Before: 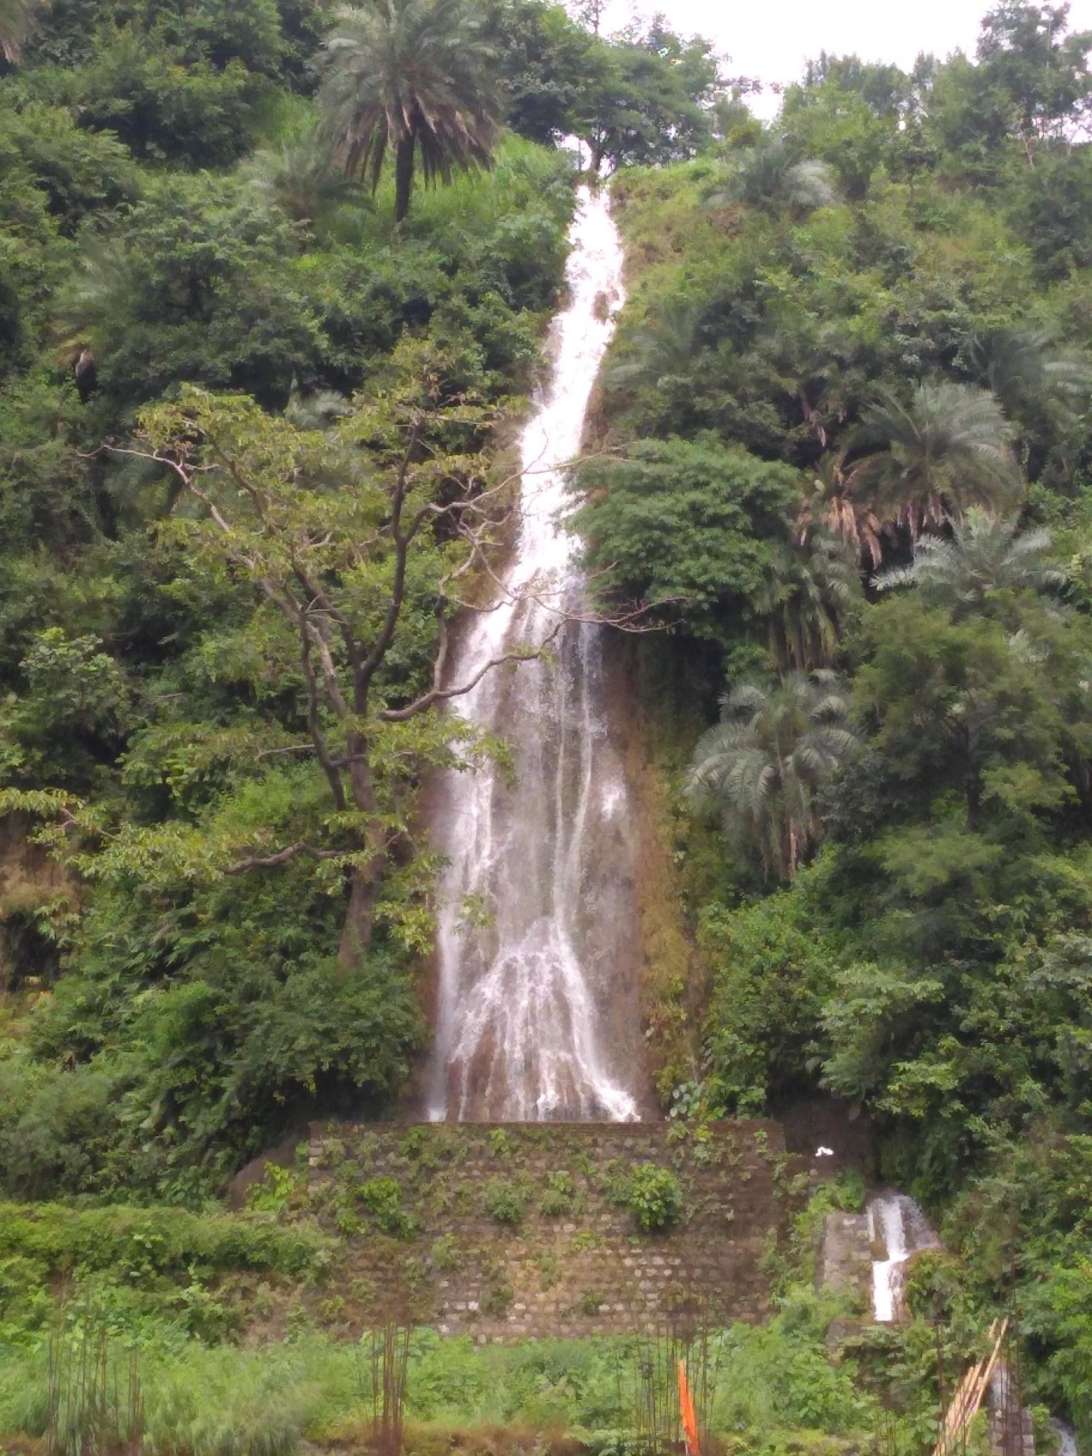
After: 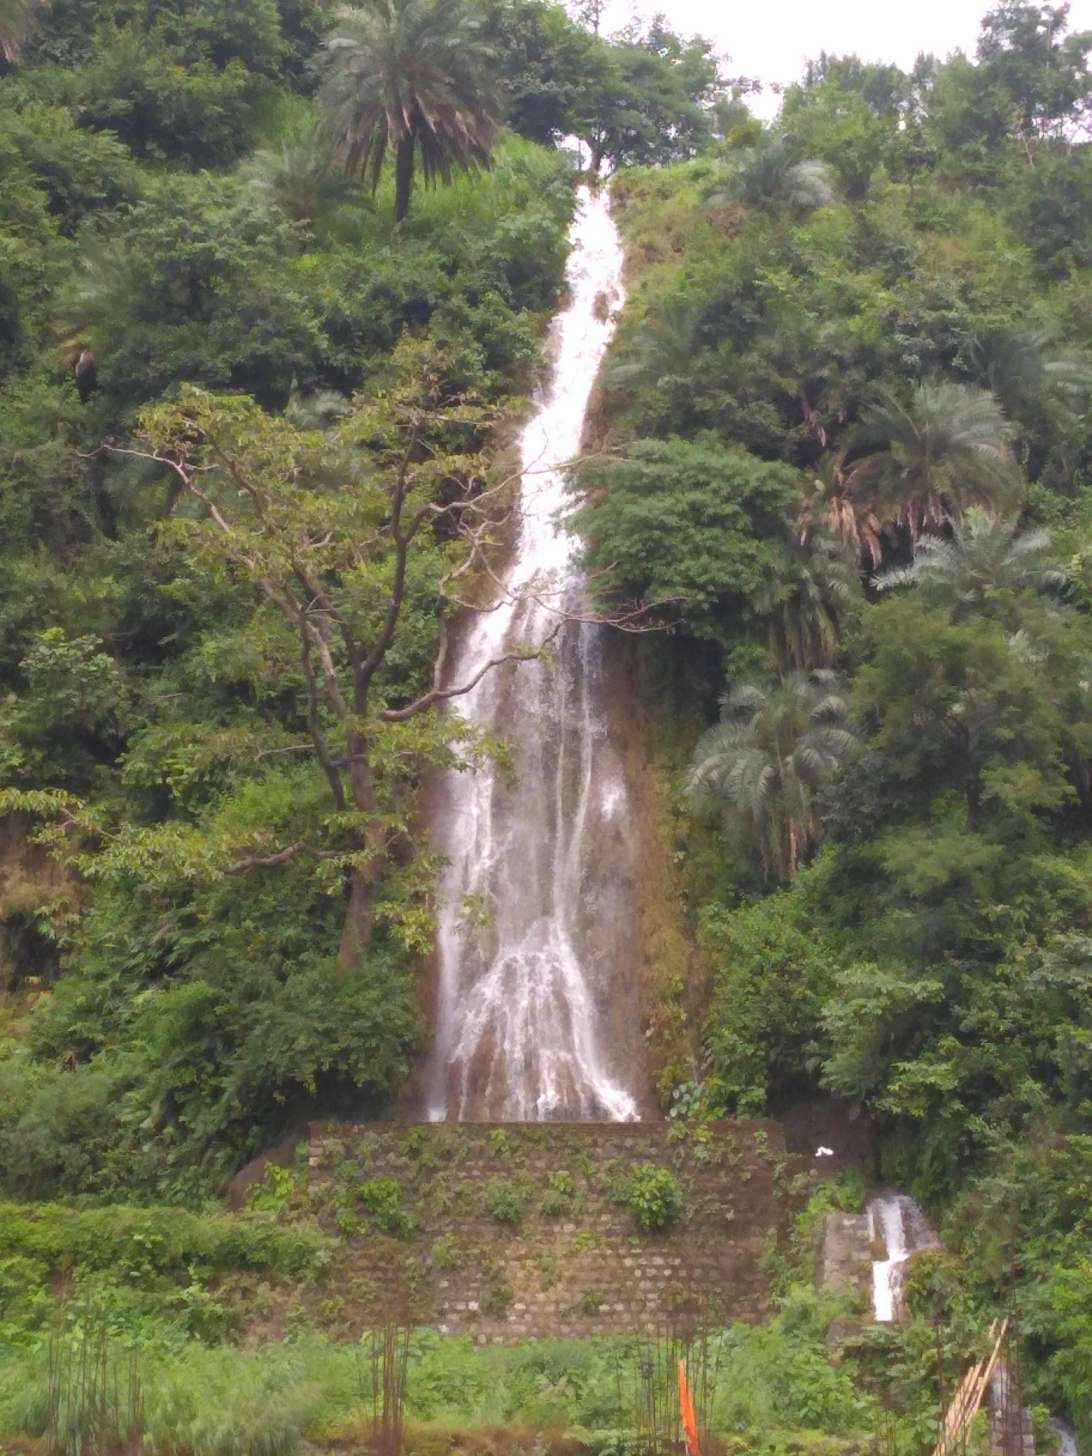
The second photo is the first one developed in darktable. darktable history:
tone curve: curves: ch0 [(0, 0.042) (0.129, 0.18) (0.501, 0.497) (1, 1)], color space Lab, independent channels, preserve colors none
